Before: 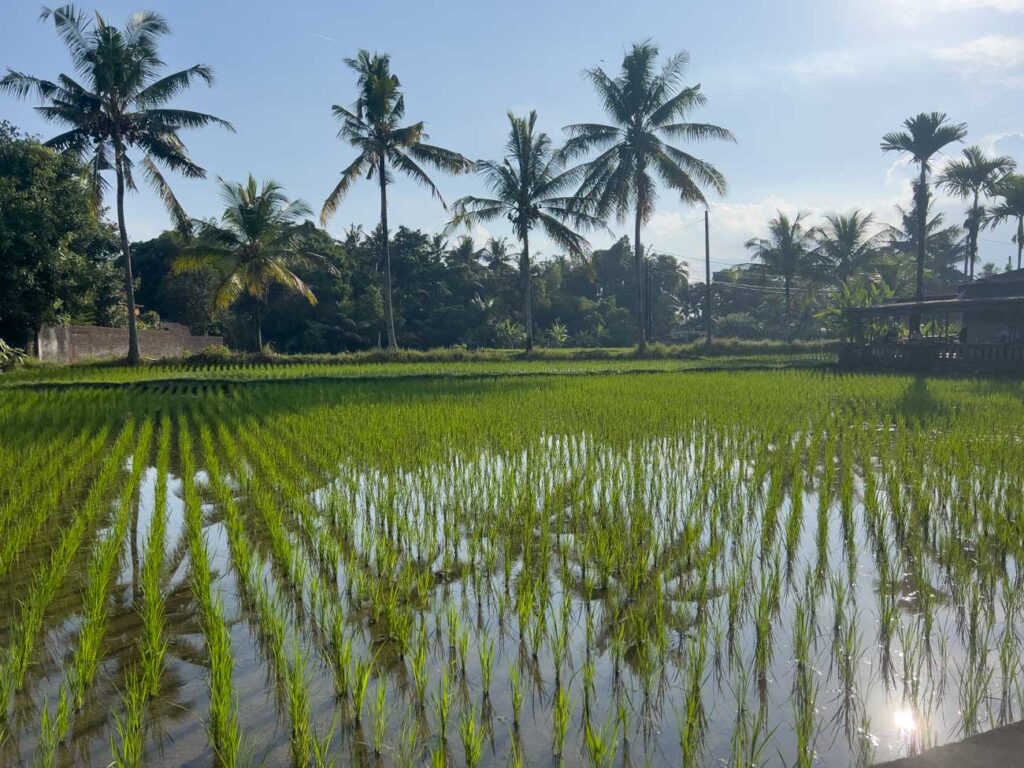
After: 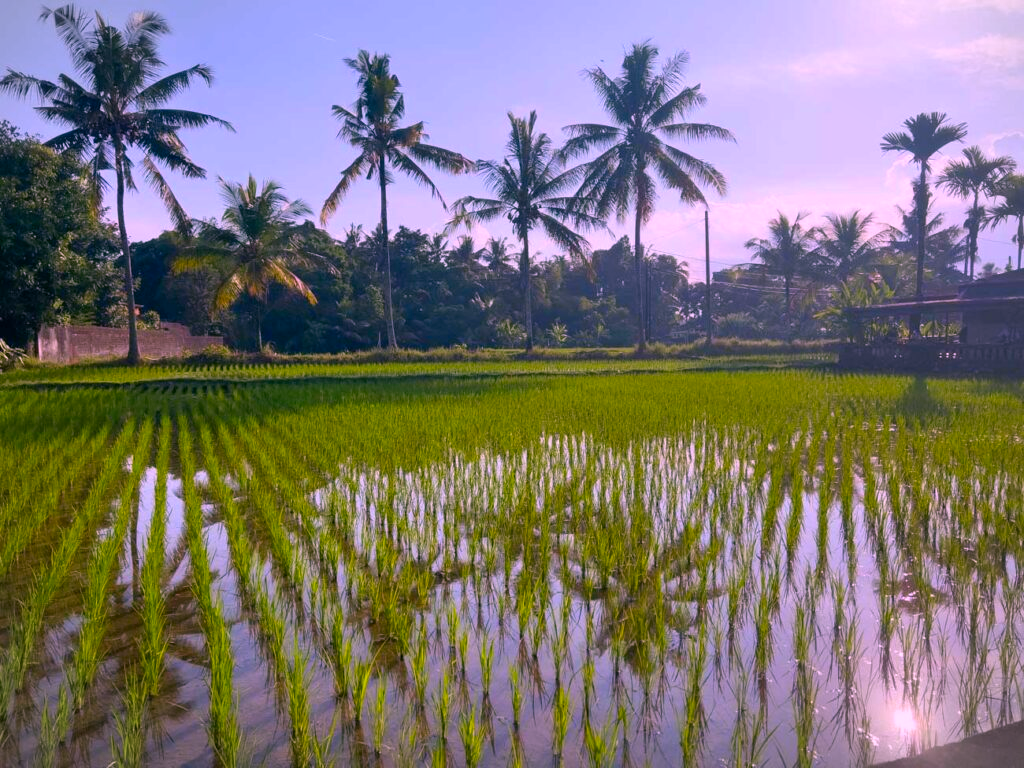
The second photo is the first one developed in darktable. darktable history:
vignetting: fall-off start 100%, brightness -0.282, width/height ratio 1.31
color correction: highlights a* 19.5, highlights b* -11.53, saturation 1.69
